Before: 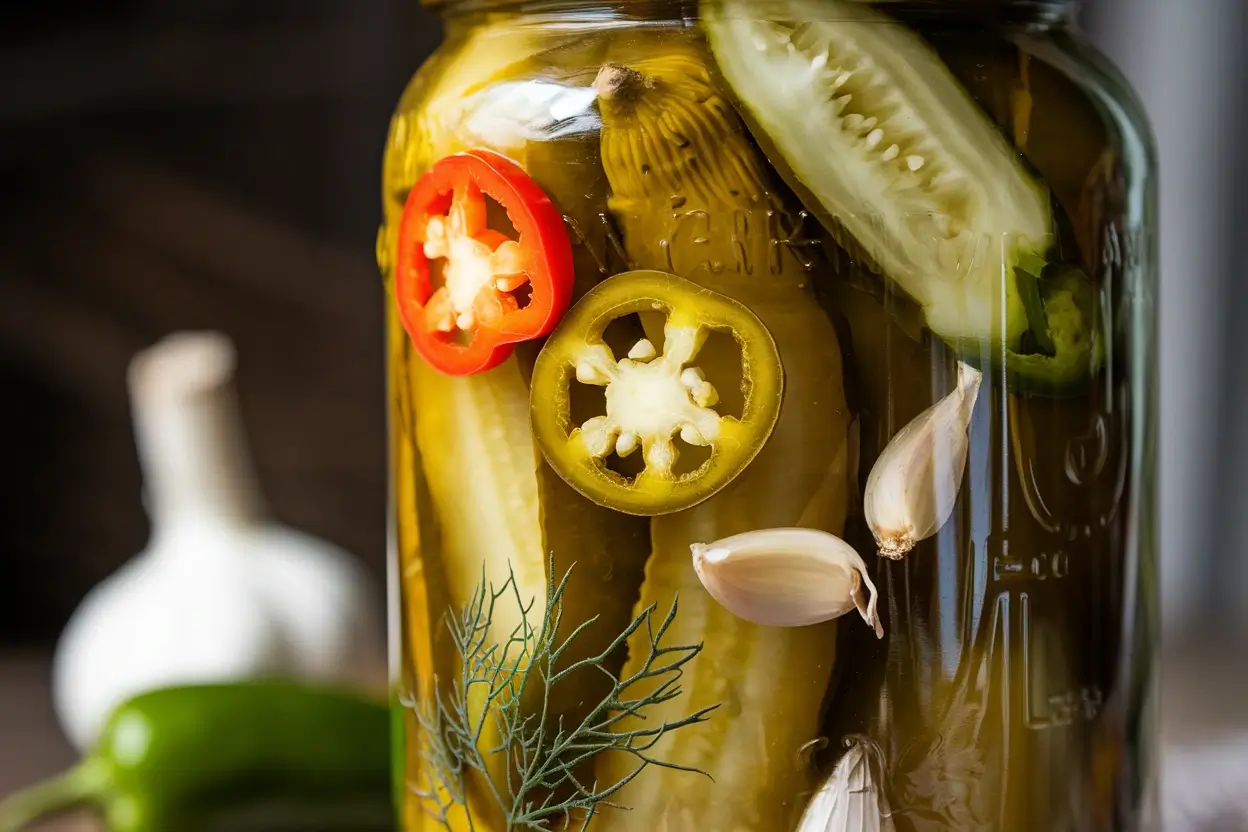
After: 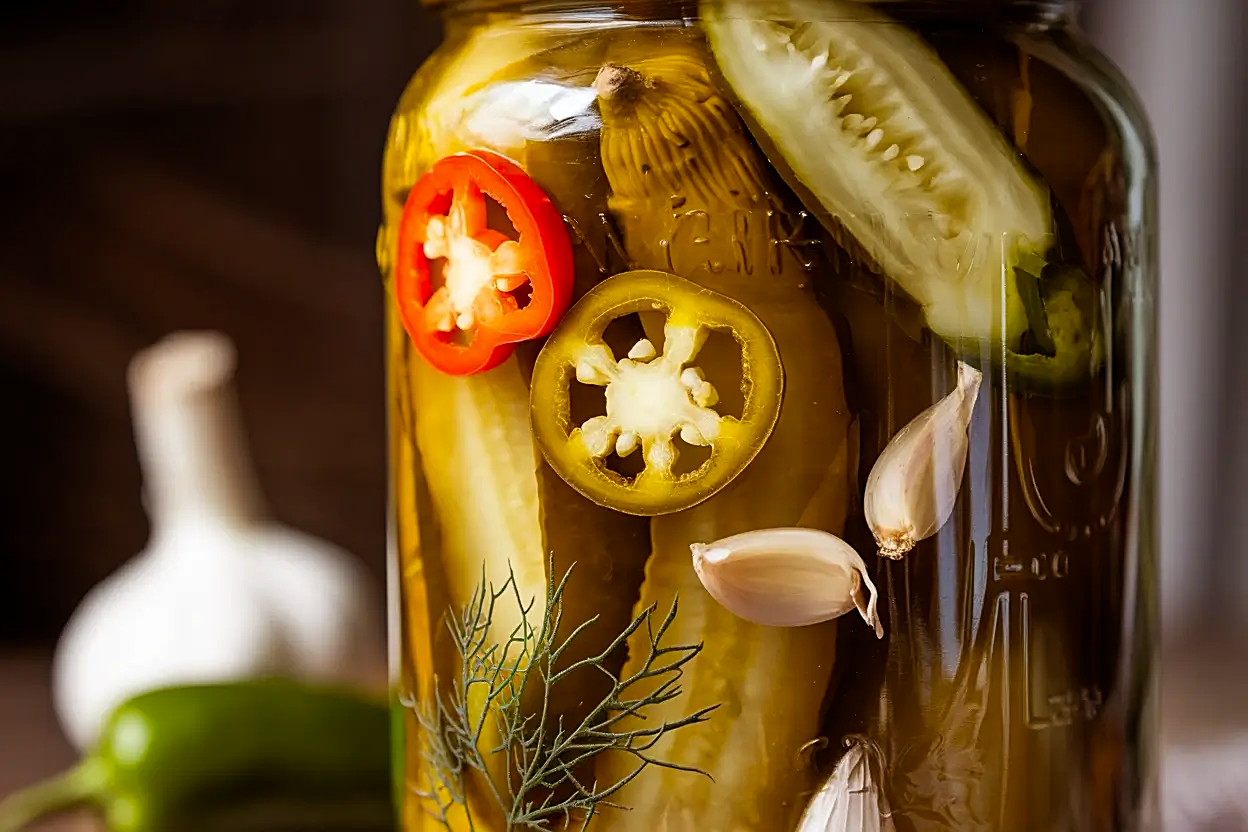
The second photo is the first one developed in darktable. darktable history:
rgb levels: mode RGB, independent channels, levels [[0, 0.5, 1], [0, 0.521, 1], [0, 0.536, 1]]
sharpen: on, module defaults
